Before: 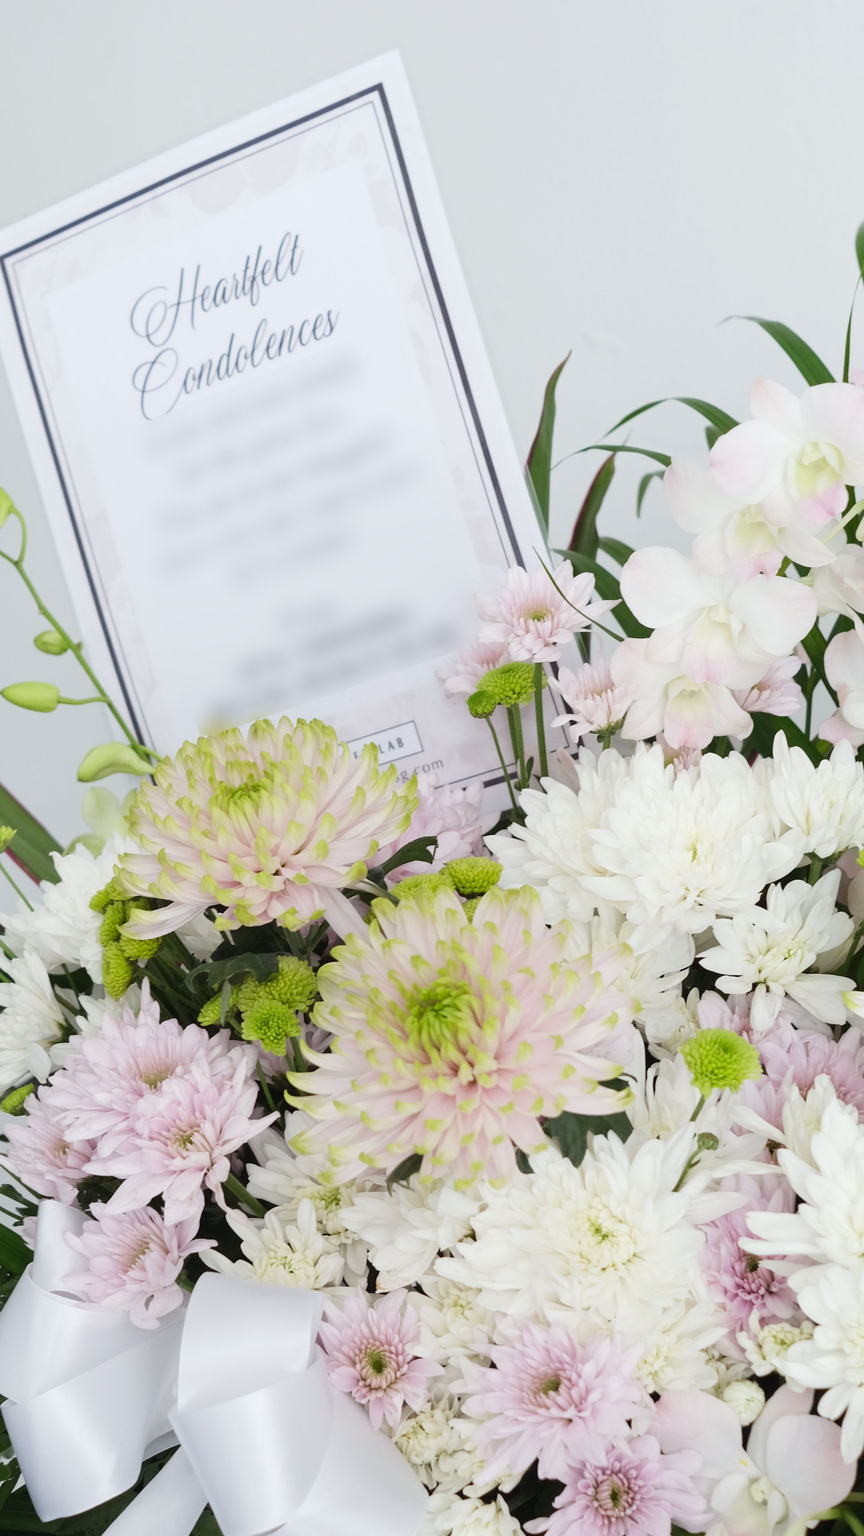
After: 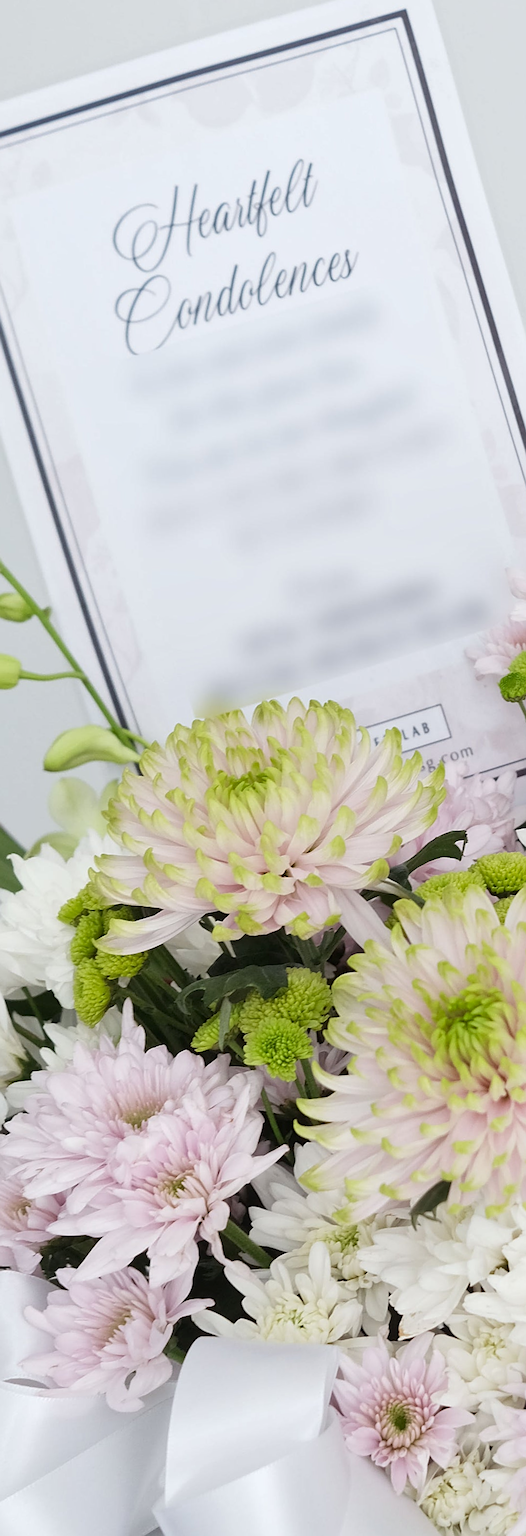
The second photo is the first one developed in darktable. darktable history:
local contrast: mode bilateral grid, contrast 20, coarseness 50, detail 120%, midtone range 0.2
rotate and perspective: rotation -0.013°, lens shift (vertical) -0.027, lens shift (horizontal) 0.178, crop left 0.016, crop right 0.989, crop top 0.082, crop bottom 0.918
crop: left 5.114%, right 38.589%
sharpen: on, module defaults
